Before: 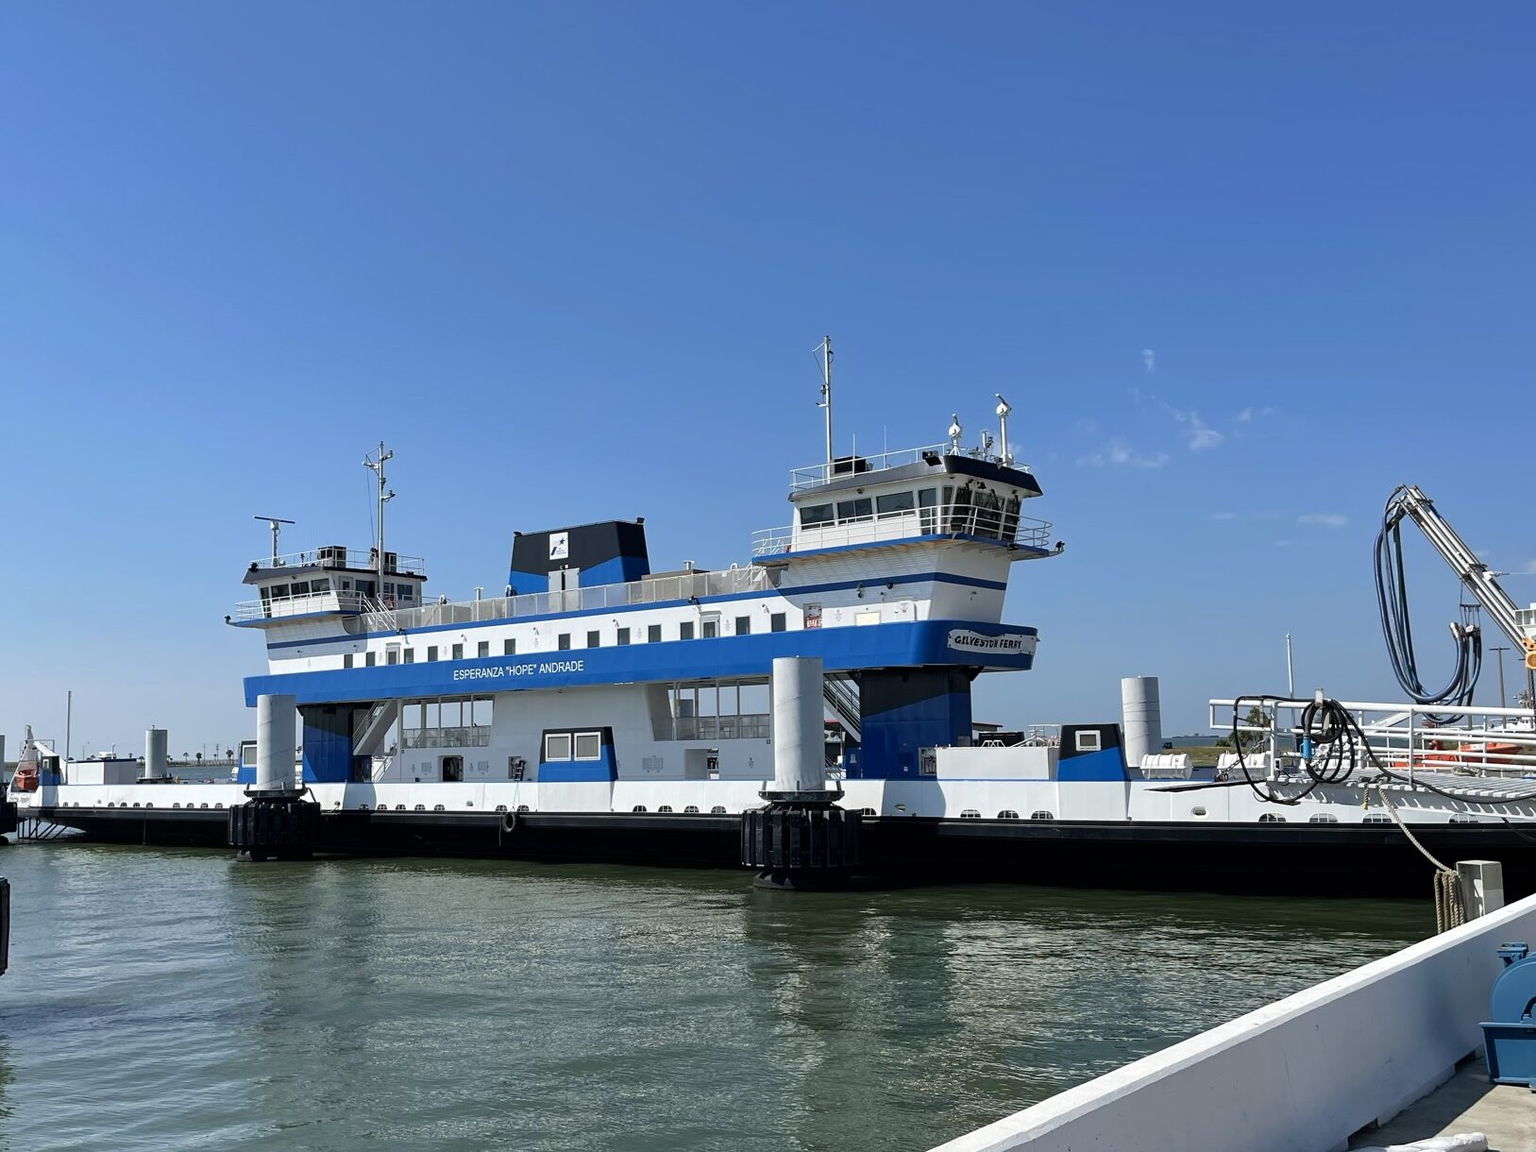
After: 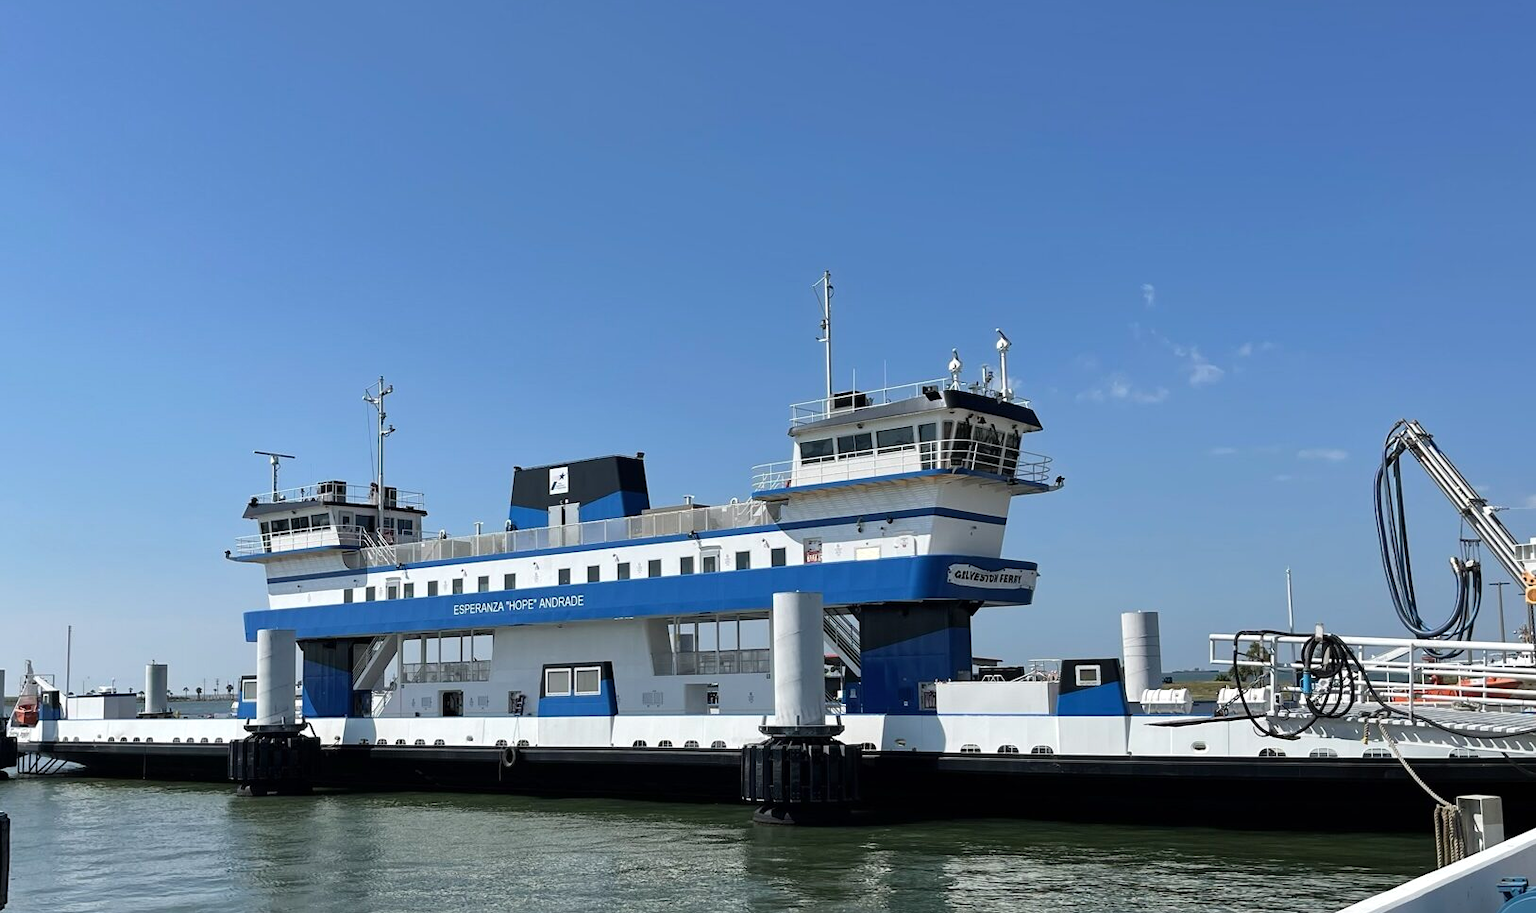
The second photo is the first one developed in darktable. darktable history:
crop and rotate: top 5.667%, bottom 14.937%
levels: levels [0, 0.492, 0.984]
color contrast: green-magenta contrast 0.84, blue-yellow contrast 0.86
